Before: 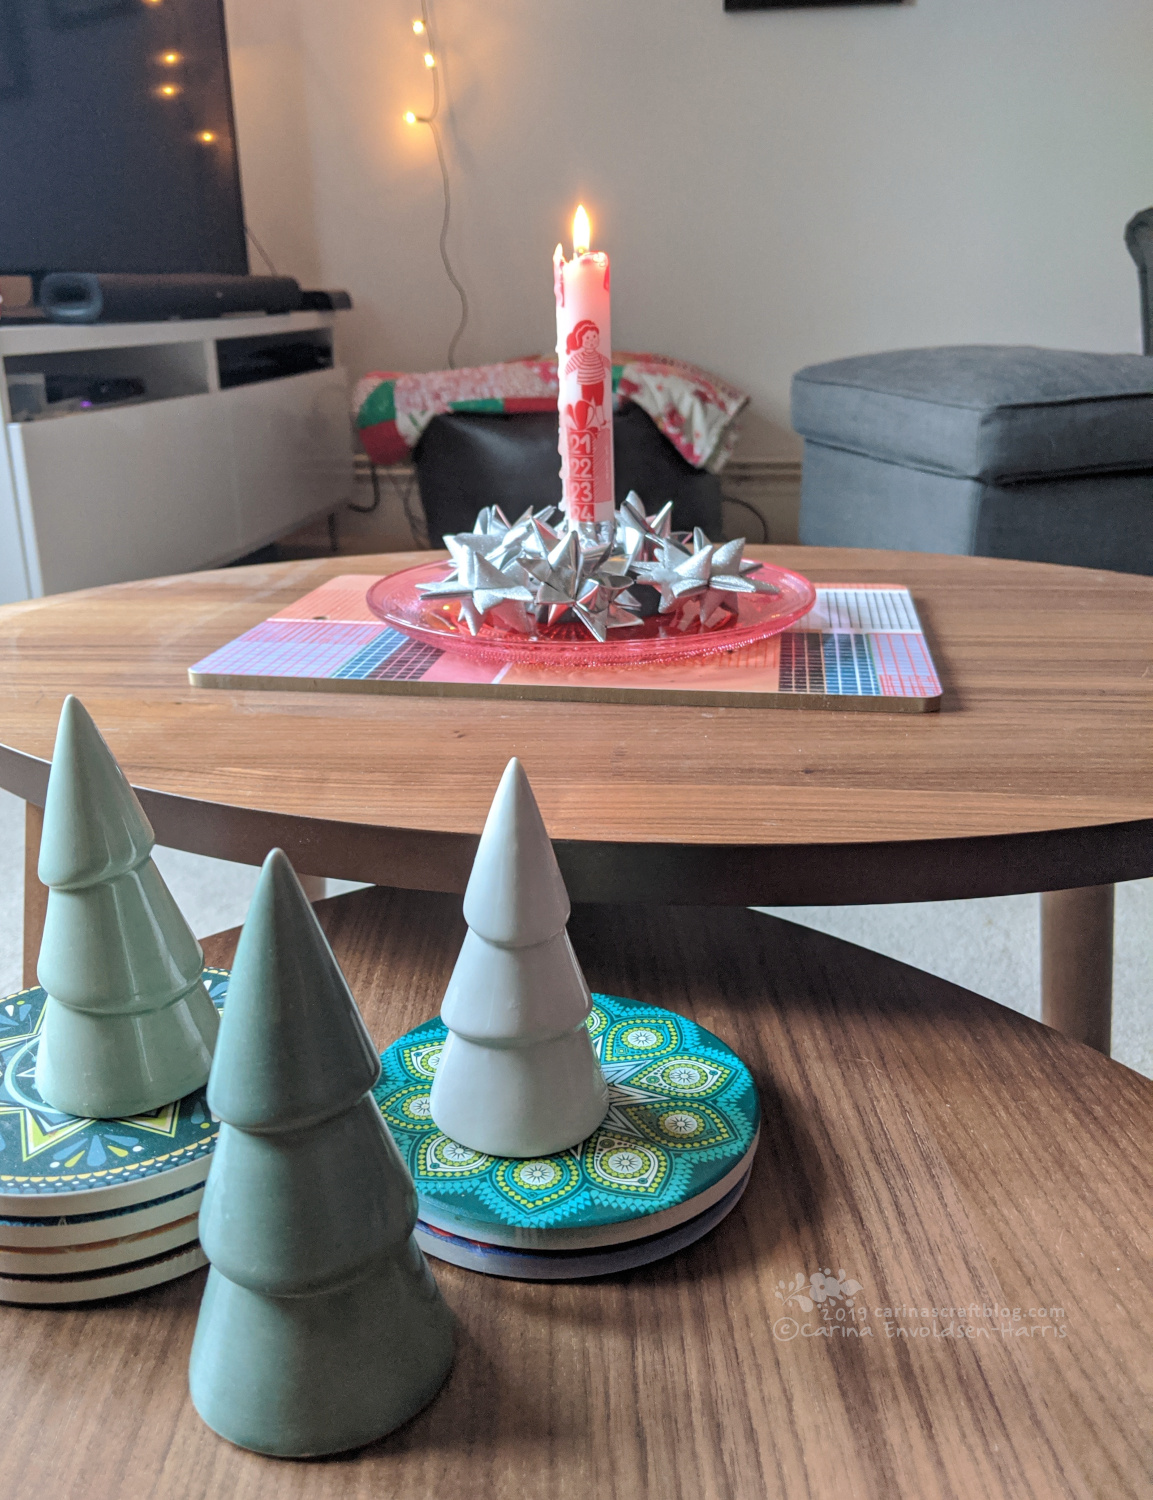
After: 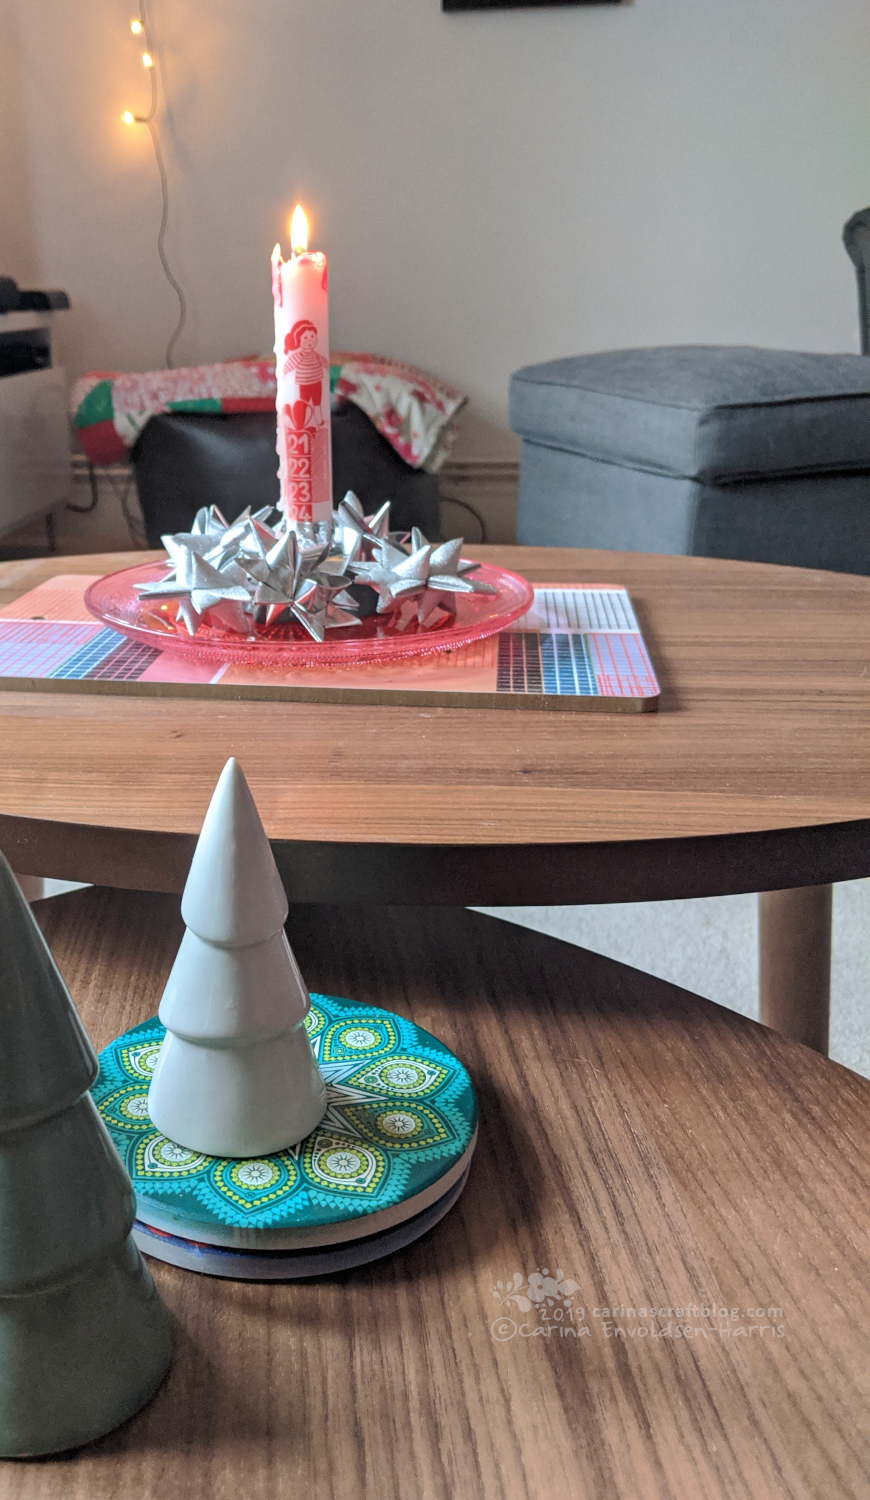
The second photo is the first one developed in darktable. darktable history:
crop and rotate: left 24.505%
